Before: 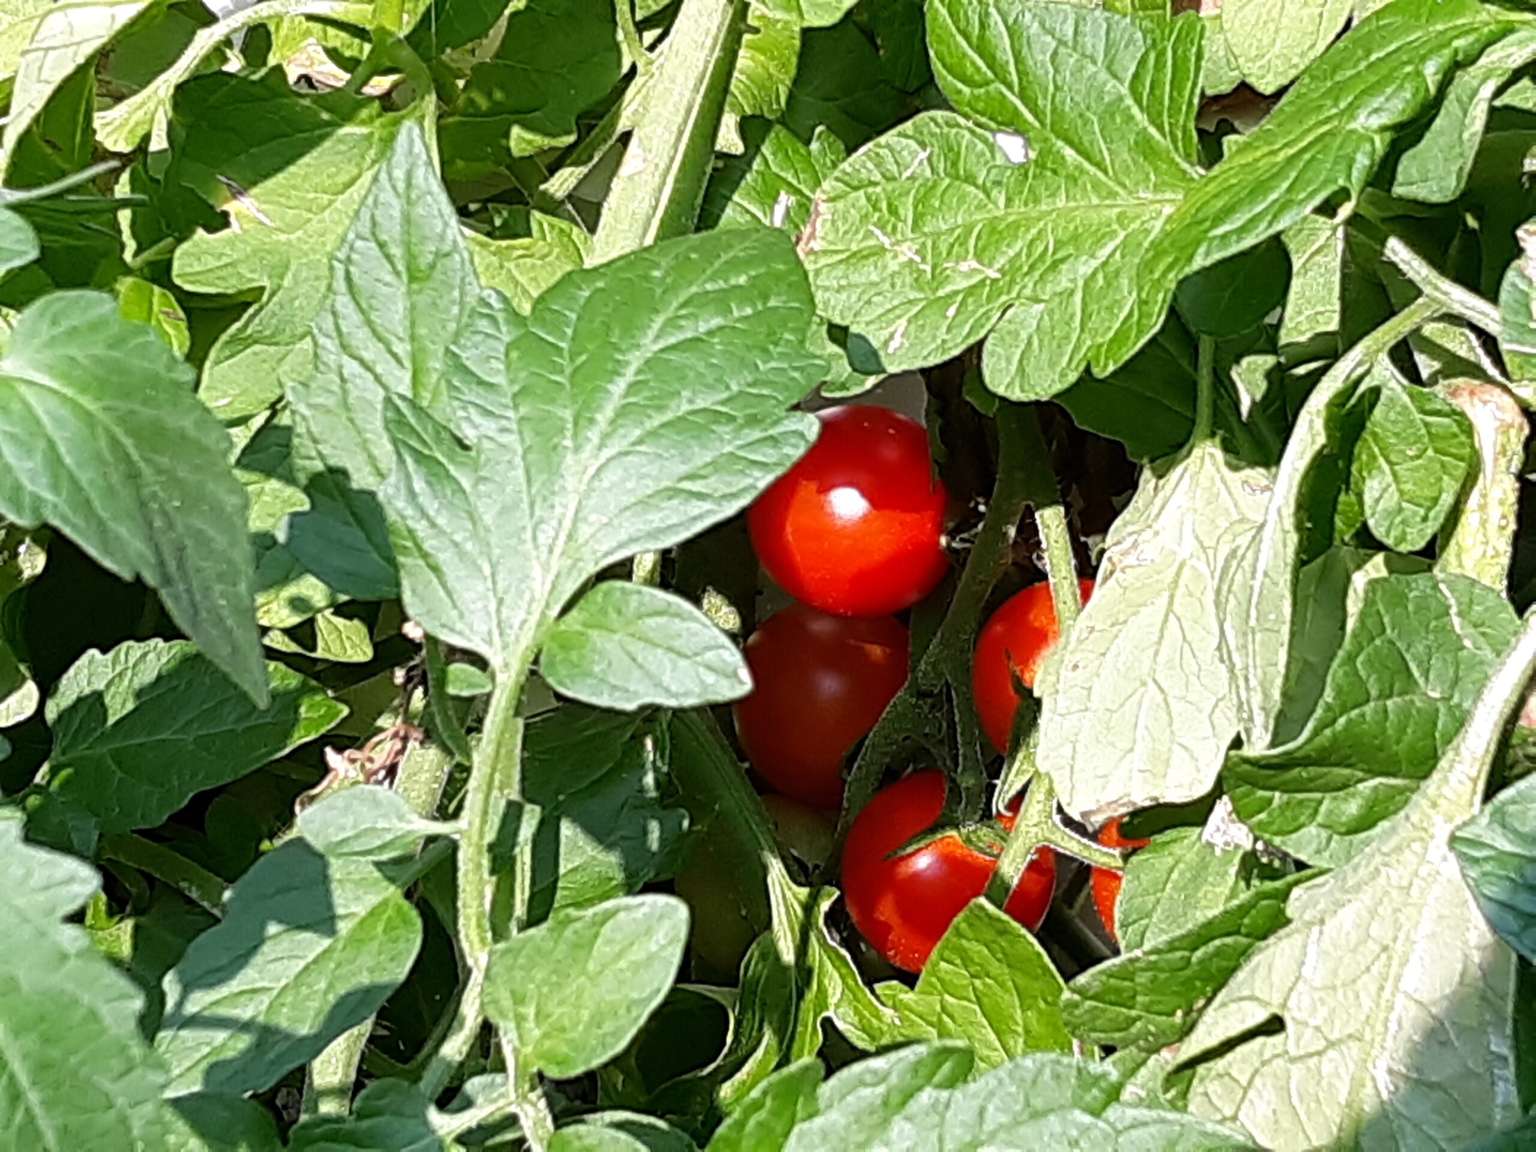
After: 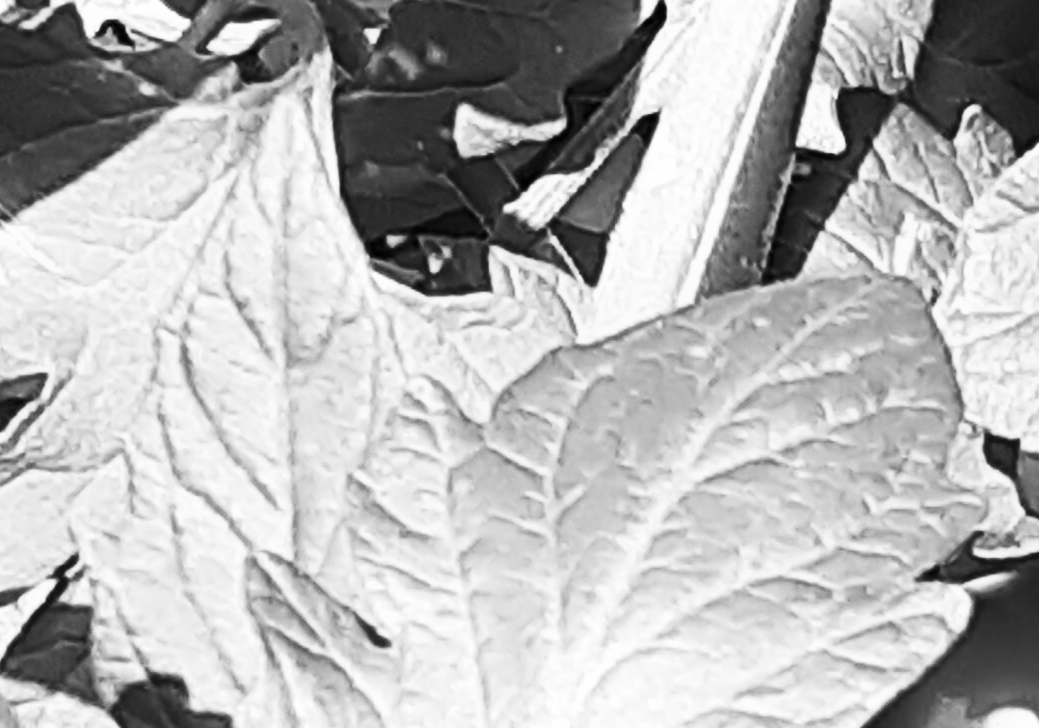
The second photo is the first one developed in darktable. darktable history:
crop: left 15.452%, top 5.459%, right 43.956%, bottom 56.62%
contrast brightness saturation: contrast 0.4, brightness 0.1, saturation 0.21
monochrome: on, module defaults
